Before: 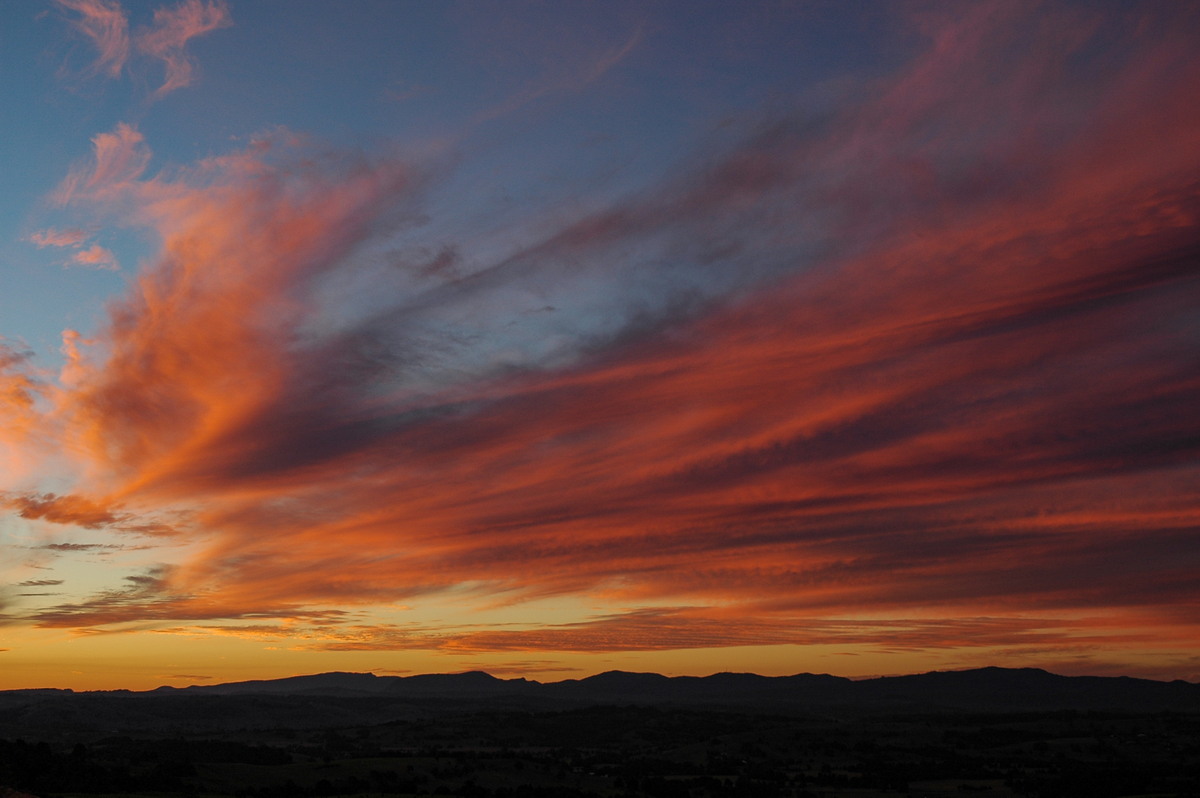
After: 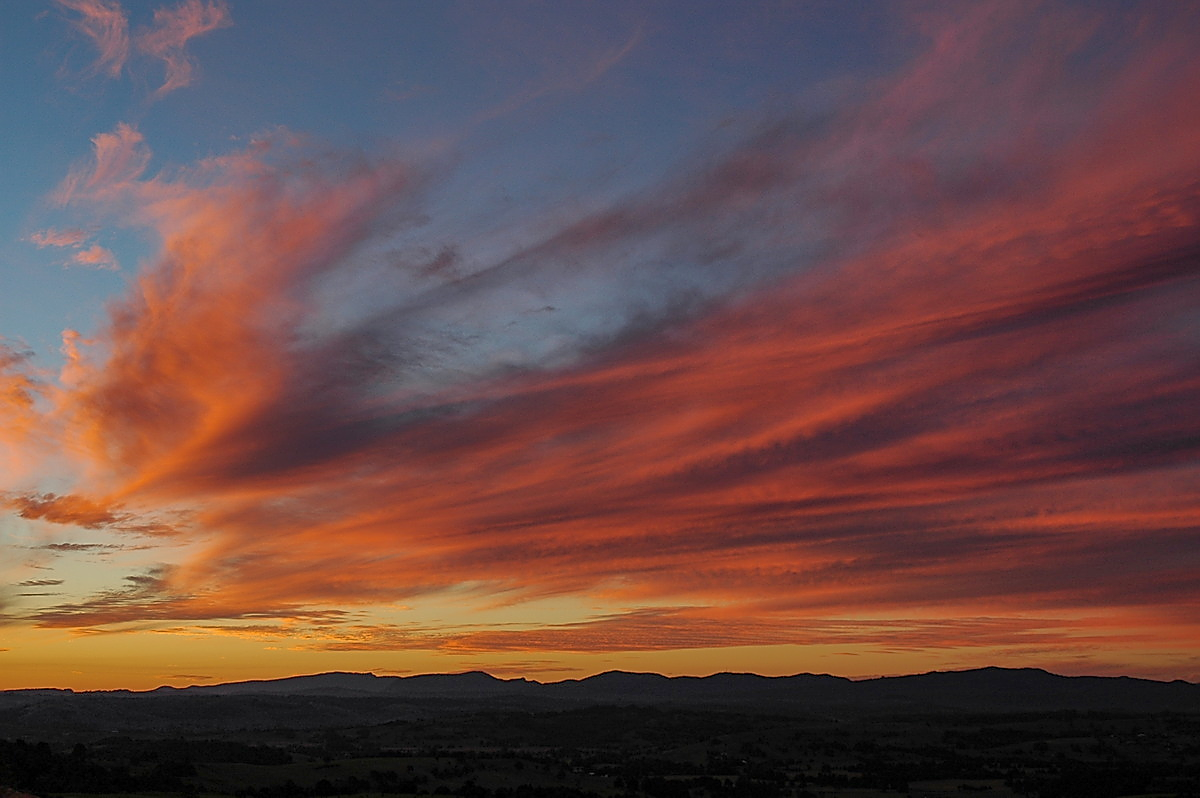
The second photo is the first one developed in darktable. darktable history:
sharpen: radius 1.362, amount 1.236, threshold 0.618
shadows and highlights: on, module defaults
